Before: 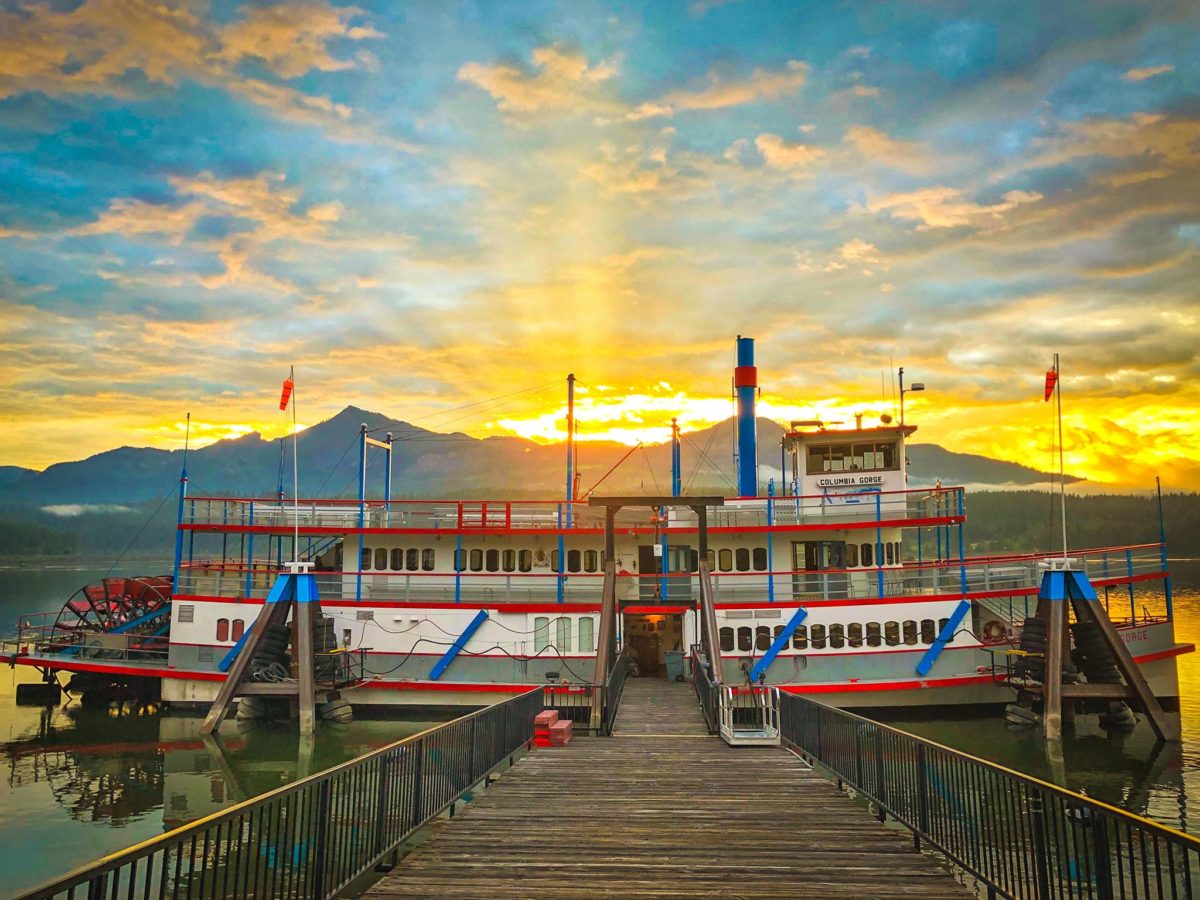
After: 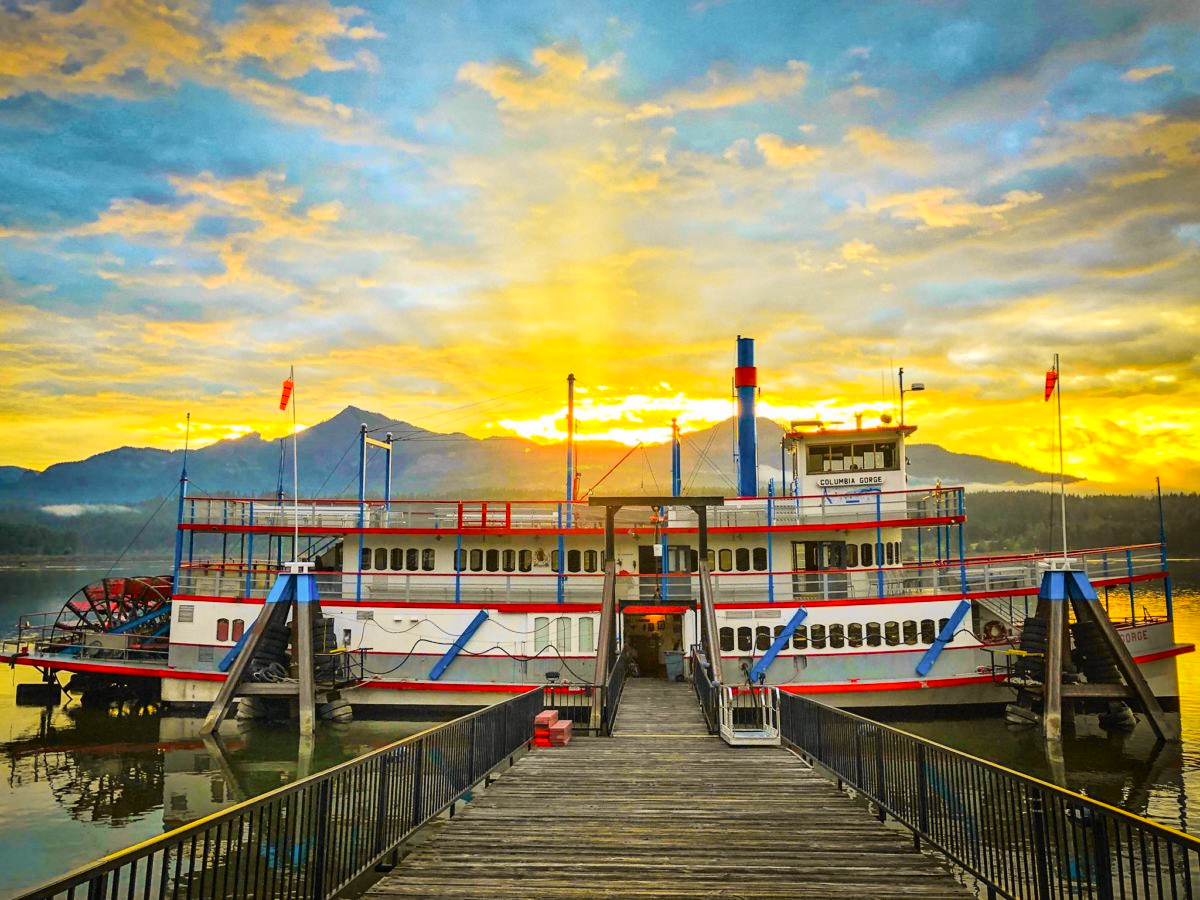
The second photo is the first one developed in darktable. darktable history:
local contrast: highlights 100%, shadows 100%, detail 120%, midtone range 0.2
tone curve: curves: ch0 [(0, 0.01) (0.097, 0.07) (0.204, 0.173) (0.447, 0.517) (0.539, 0.624) (0.733, 0.791) (0.879, 0.898) (1, 0.98)]; ch1 [(0, 0) (0.393, 0.415) (0.447, 0.448) (0.485, 0.494) (0.523, 0.509) (0.545, 0.541) (0.574, 0.561) (0.648, 0.674) (1, 1)]; ch2 [(0, 0) (0.369, 0.388) (0.449, 0.431) (0.499, 0.5) (0.521, 0.51) (0.53, 0.54) (0.564, 0.569) (0.674, 0.735) (1, 1)], color space Lab, independent channels, preserve colors none
